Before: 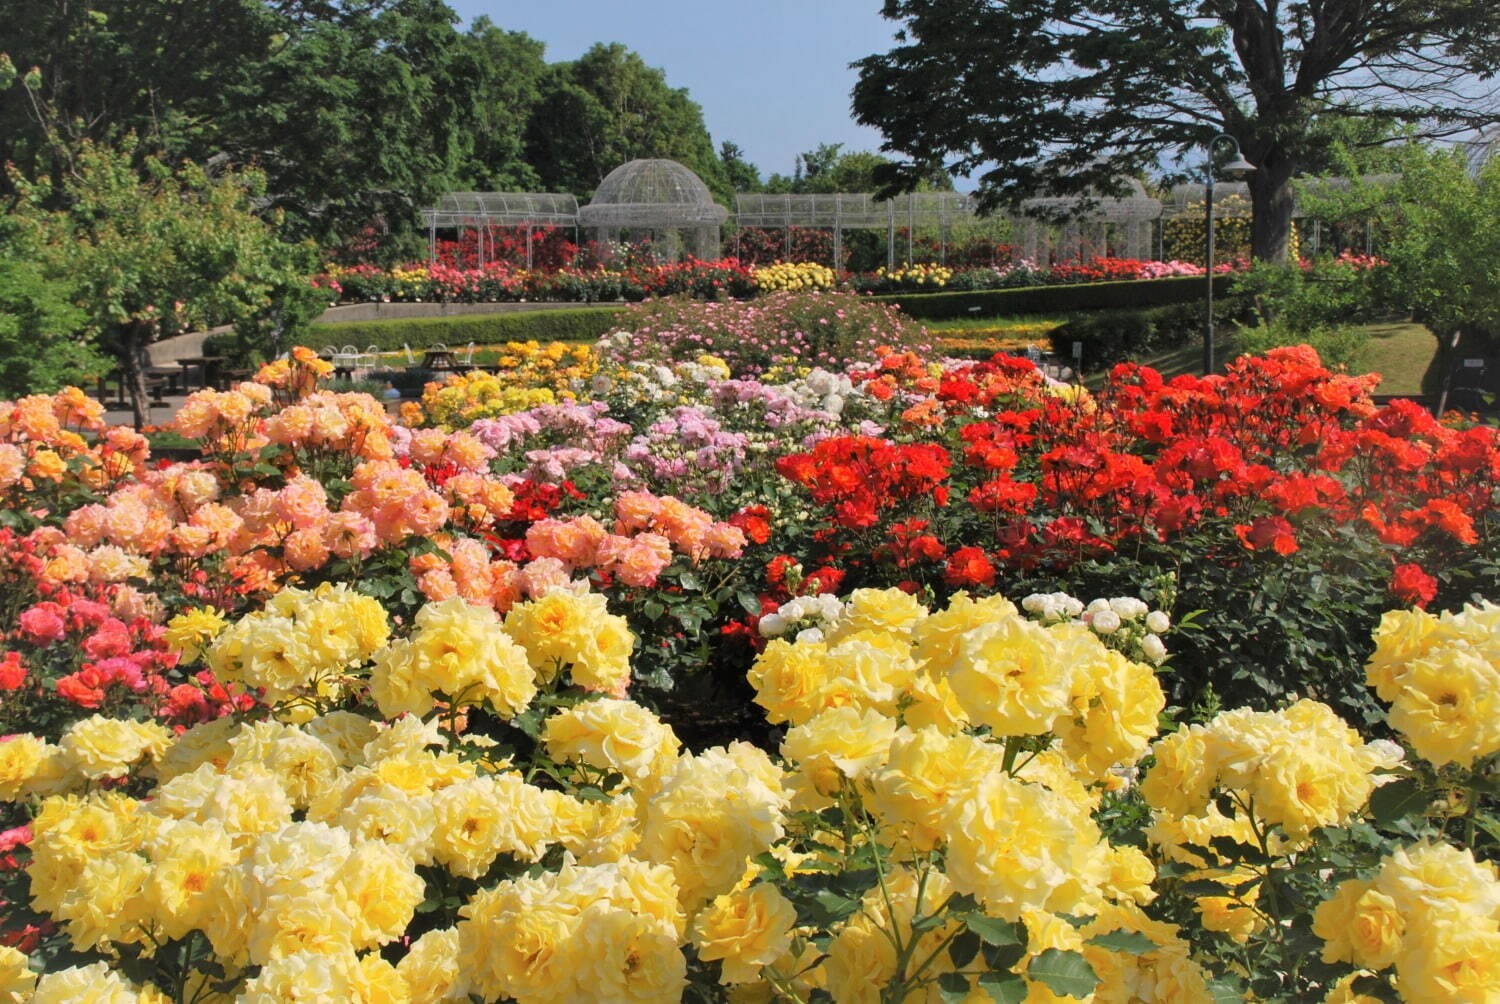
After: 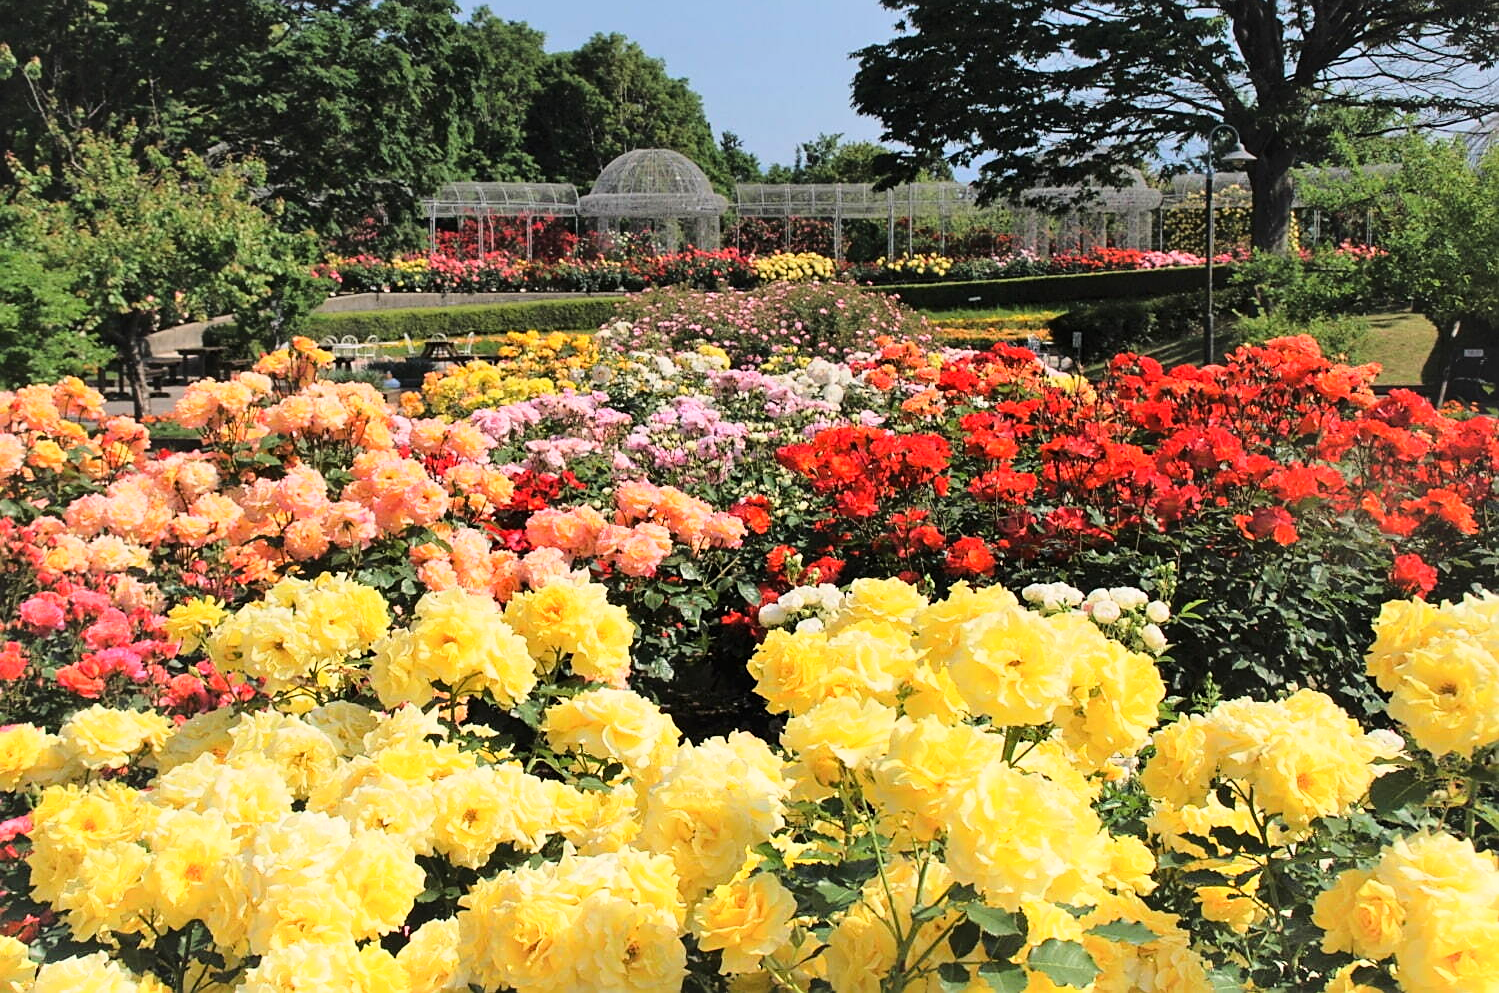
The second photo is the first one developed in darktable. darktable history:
graduated density: on, module defaults
sharpen: on, module defaults
crop: top 1.049%, right 0.001%
base curve: curves: ch0 [(0, 0) (0.028, 0.03) (0.121, 0.232) (0.46, 0.748) (0.859, 0.968) (1, 1)]
